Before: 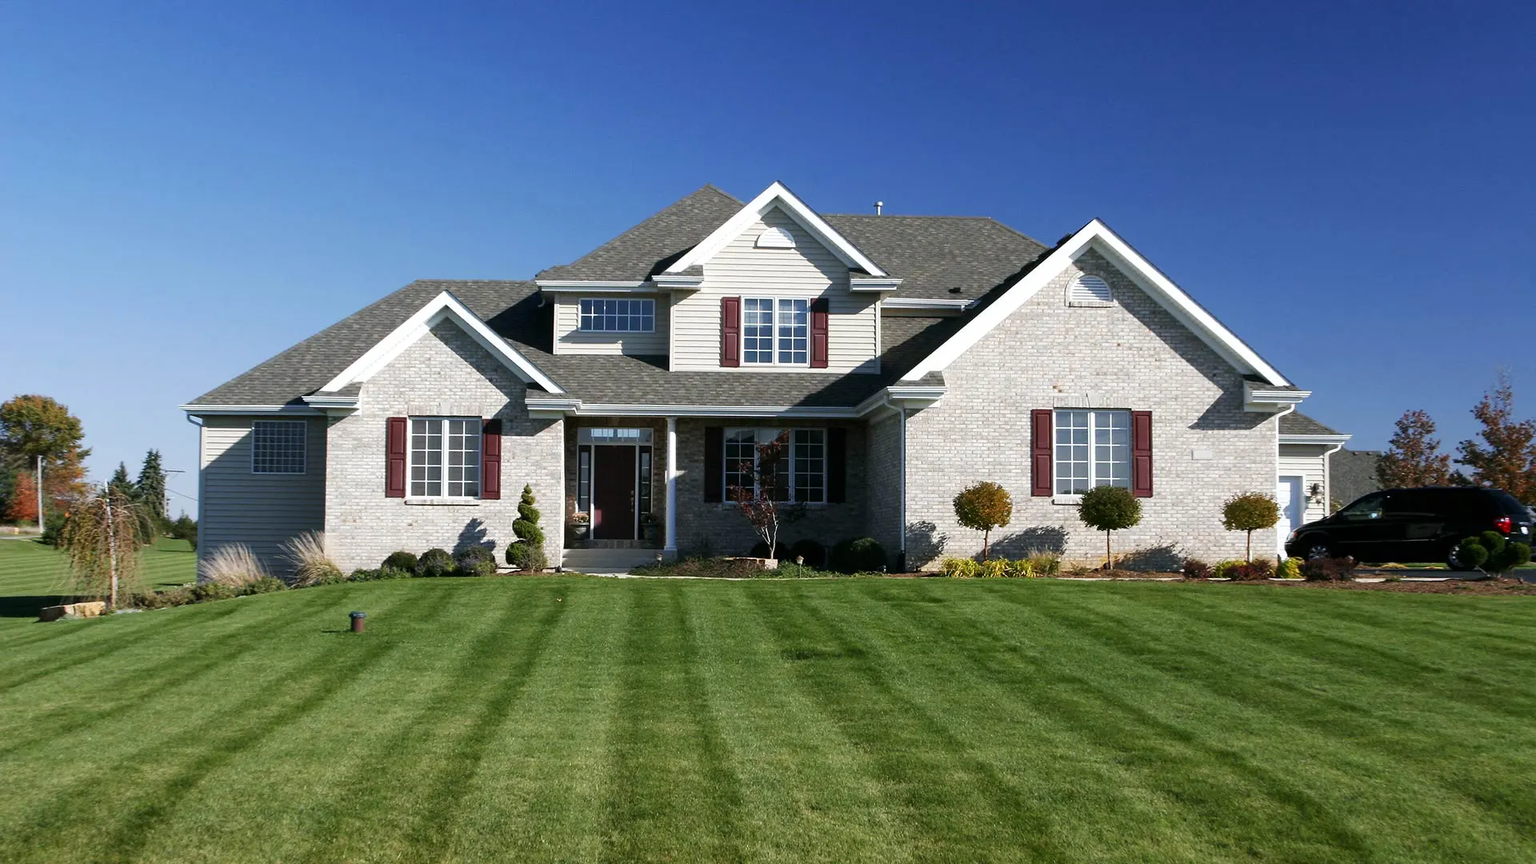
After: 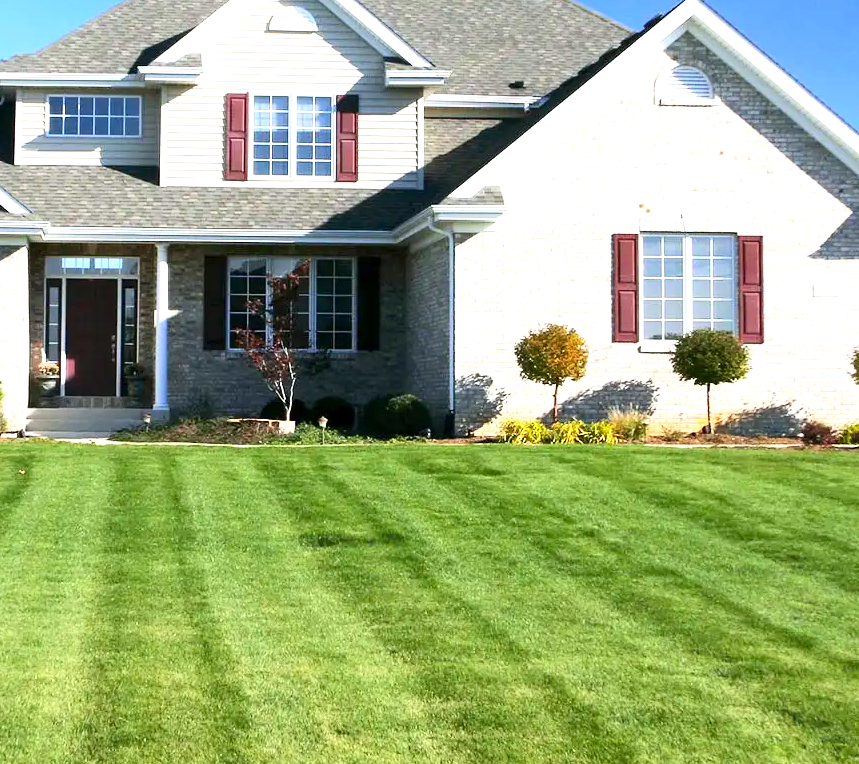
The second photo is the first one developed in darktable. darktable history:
crop: left 35.27%, top 25.804%, right 19.969%, bottom 3.375%
exposure: black level correction 0.001, exposure 1.043 EV, compensate highlight preservation false
contrast brightness saturation: contrast 0.201, brightness 0.156, saturation 0.221
